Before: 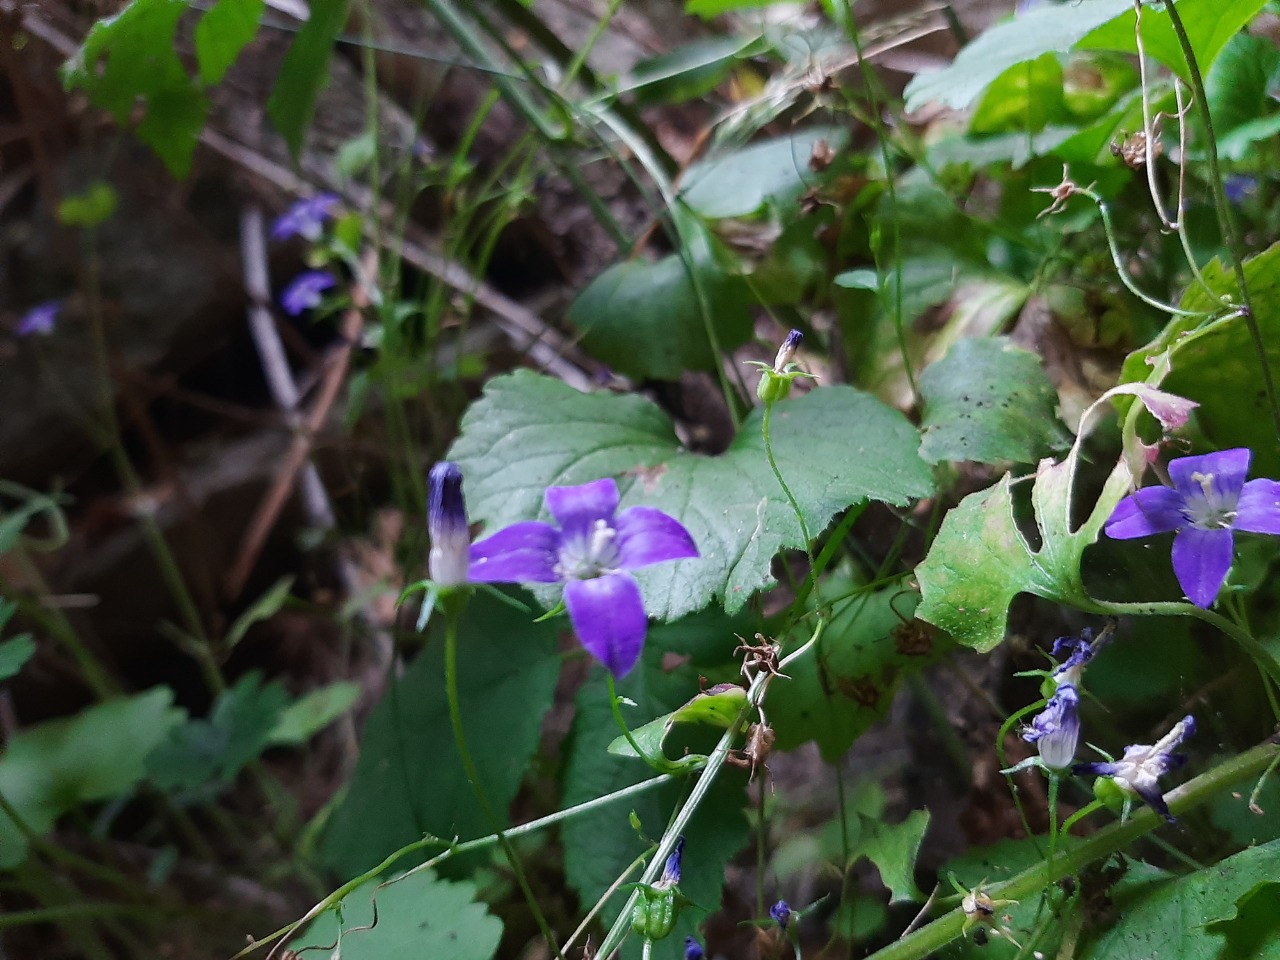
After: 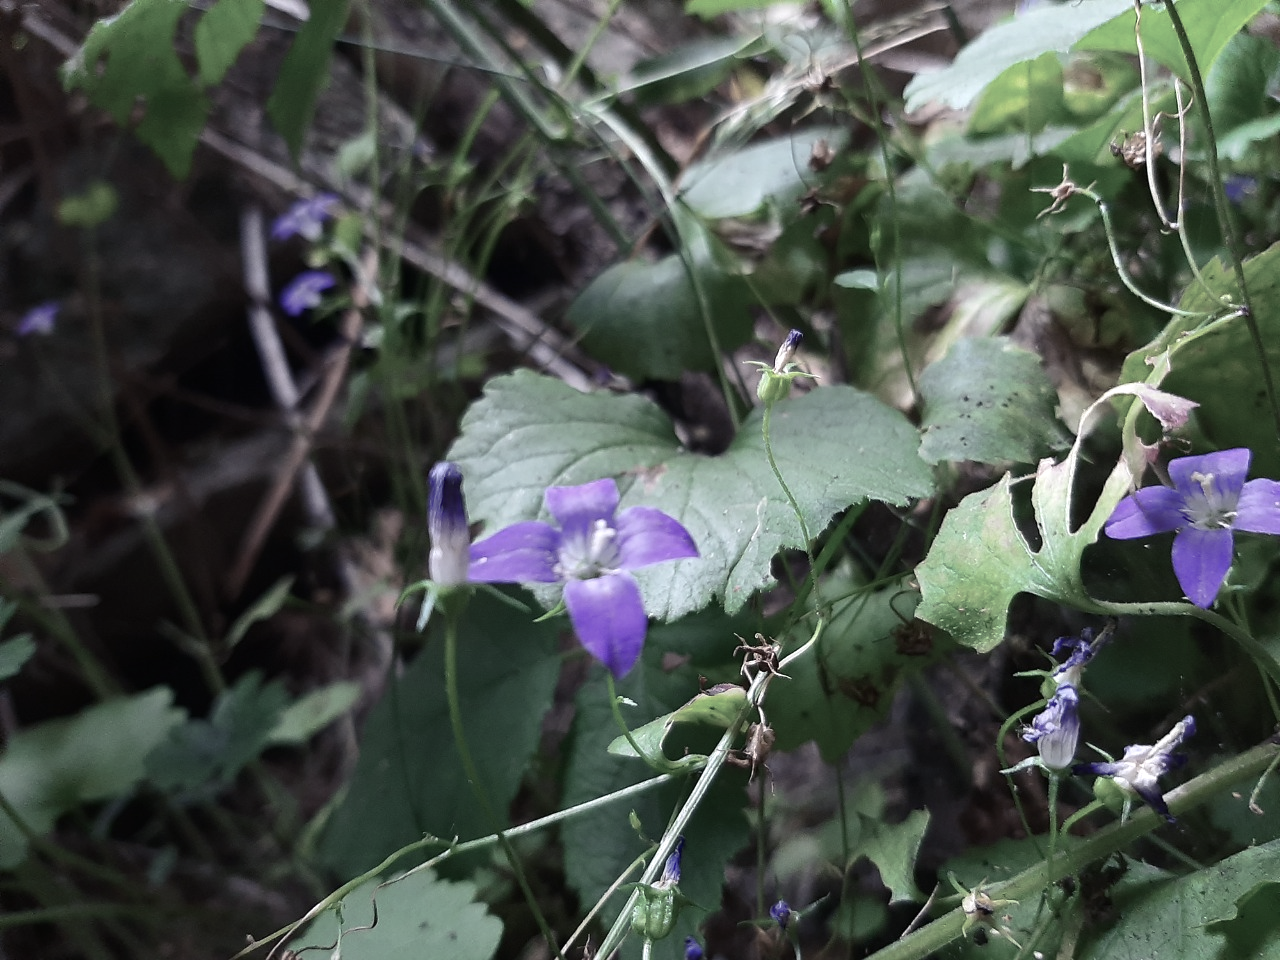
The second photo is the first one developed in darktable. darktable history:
color balance rgb: shadows lift › luminance -22.044%, shadows lift › chroma 6.614%, shadows lift › hue 267.76°, highlights gain › luminance 17.349%, perceptual saturation grading › global saturation -28.654%, perceptual saturation grading › highlights -20.559%, perceptual saturation grading › mid-tones -23.957%, perceptual saturation grading › shadows -24.686%, global vibrance 20%
